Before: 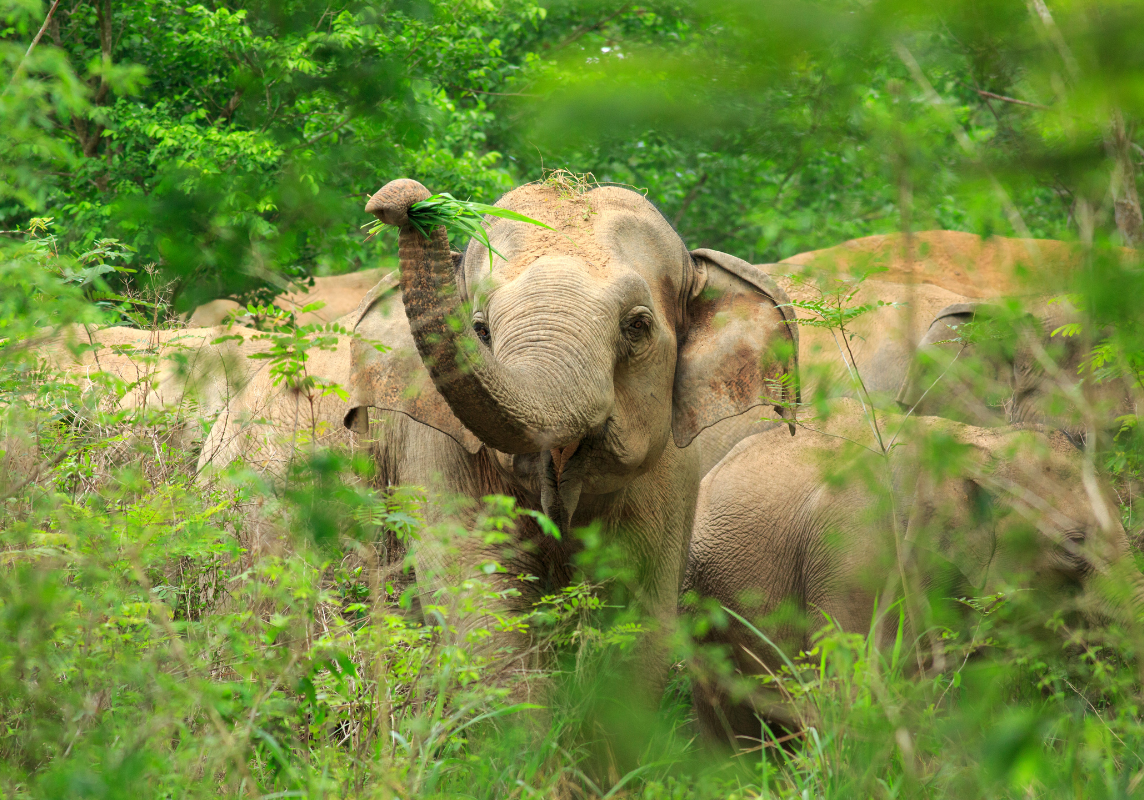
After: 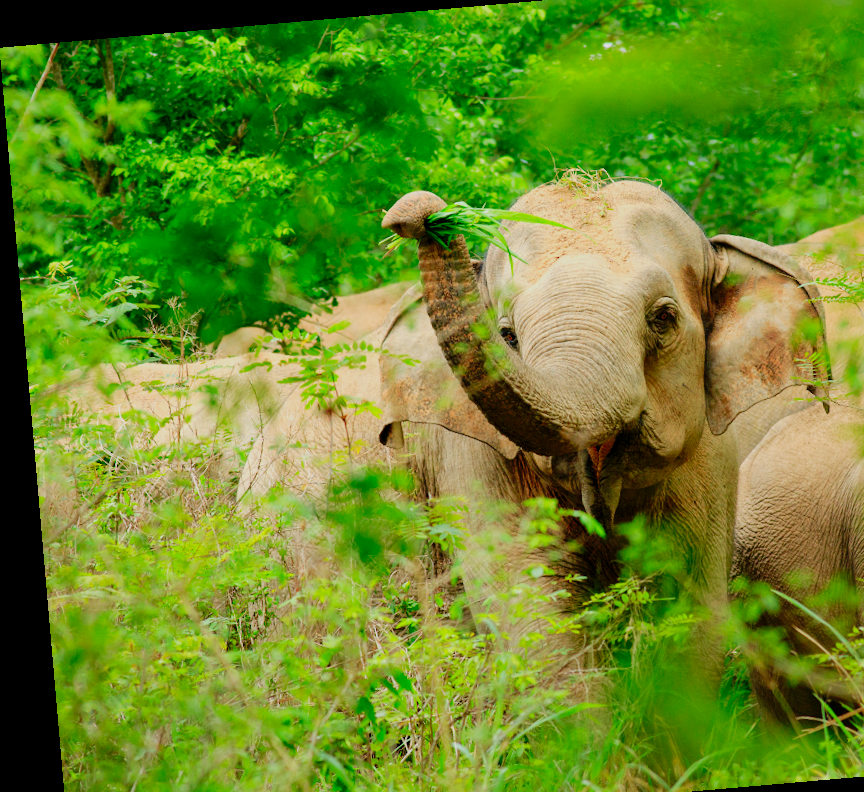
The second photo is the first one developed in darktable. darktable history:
filmic rgb: middle gray luminance 29%, black relative exposure -10.3 EV, white relative exposure 5.5 EV, threshold 6 EV, target black luminance 0%, hardness 3.95, latitude 2.04%, contrast 1.132, highlights saturation mix 5%, shadows ↔ highlights balance 15.11%, add noise in highlights 0, preserve chrominance no, color science v3 (2019), use custom middle-gray values true, iterations of high-quality reconstruction 0, contrast in highlights soft, enable highlight reconstruction true
crop: top 5.803%, right 27.864%, bottom 5.804%
rotate and perspective: rotation -4.98°, automatic cropping off
levels: levels [0, 0.397, 0.955]
